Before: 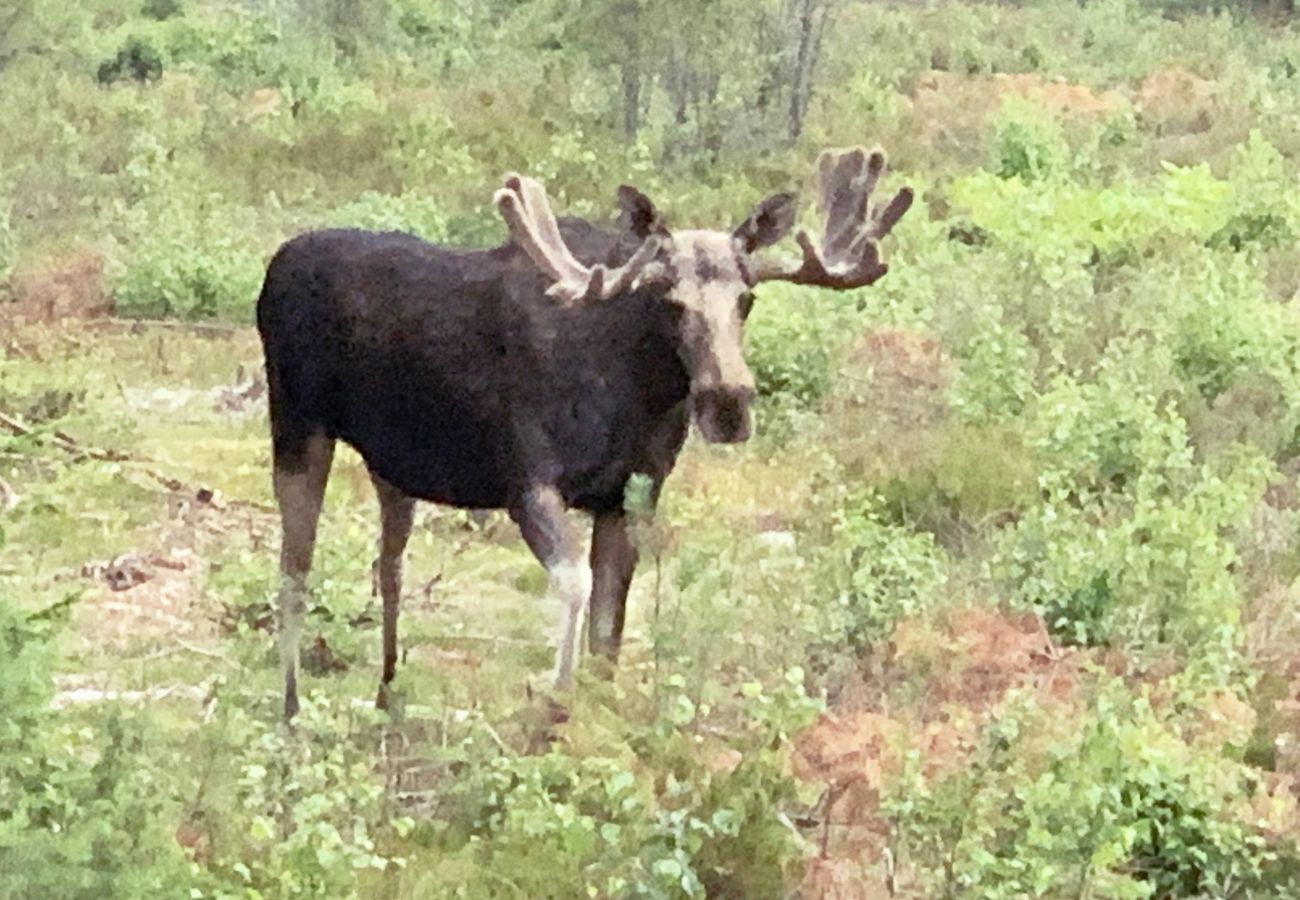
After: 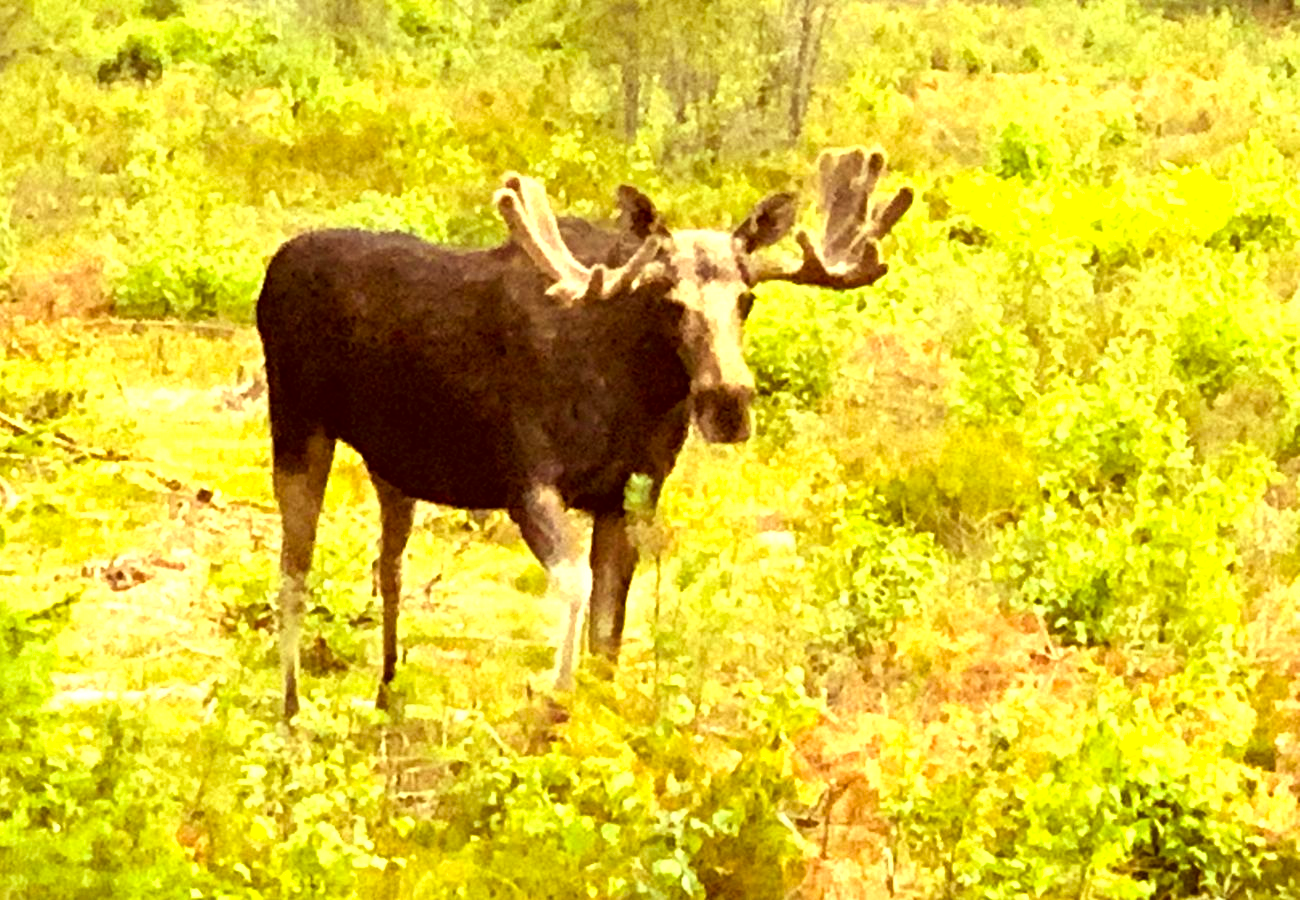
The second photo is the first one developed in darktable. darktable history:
color balance rgb: power › chroma 2.511%, power › hue 68.01°, linear chroma grading › global chroma 15.6%, perceptual saturation grading › global saturation 30.187%, perceptual brilliance grading › highlights 12.969%, perceptual brilliance grading › mid-tones 7.653%, perceptual brilliance grading › shadows -18.127%, global vibrance 20%
color calibration: gray › normalize channels true, illuminant same as pipeline (D50), adaptation XYZ, x 0.347, y 0.359, temperature 5014.62 K, gamut compression 0.001
color zones: curves: ch0 [(0, 0.558) (0.143, 0.559) (0.286, 0.529) (0.429, 0.505) (0.571, 0.5) (0.714, 0.5) (0.857, 0.5) (1, 0.558)]; ch1 [(0, 0.469) (0.01, 0.469) (0.12, 0.446) (0.248, 0.469) (0.5, 0.5) (0.748, 0.5) (0.99, 0.469) (1, 0.469)]
color correction: highlights a* 1.14, highlights b* 24.01, shadows a* 15.4, shadows b* 24.4
